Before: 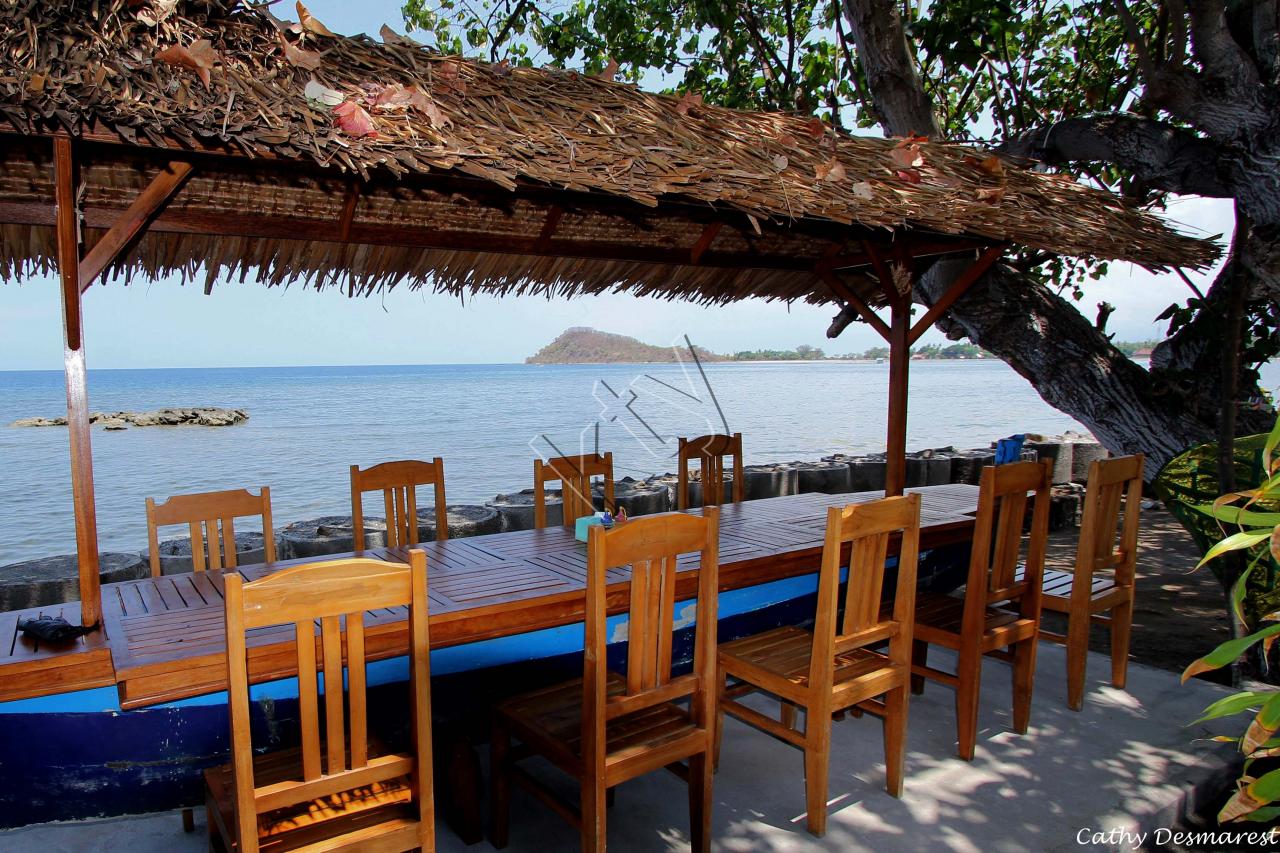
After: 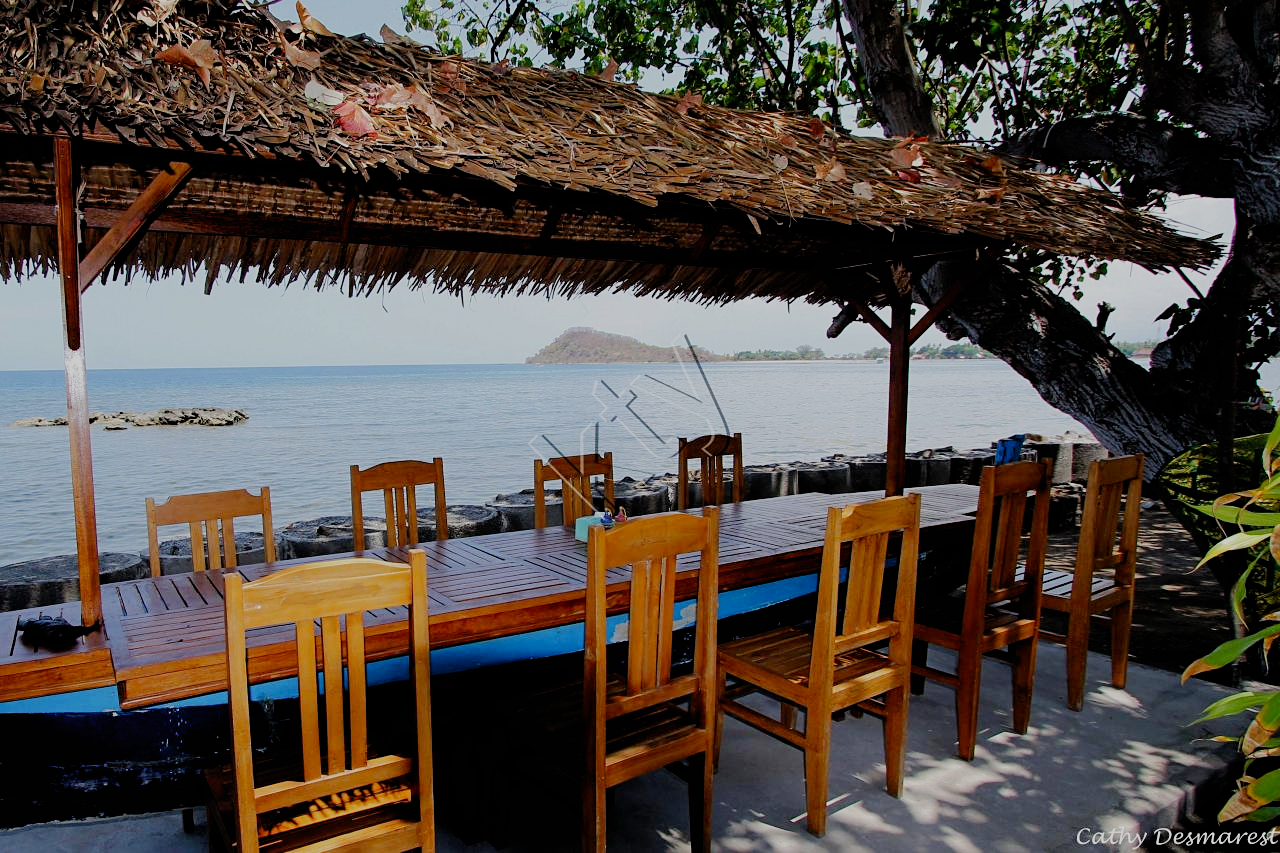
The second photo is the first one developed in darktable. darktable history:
sharpen: amount 0.21
filmic rgb: black relative exposure -6.83 EV, white relative exposure 5.92 EV, threshold 2.95 EV, hardness 2.7, preserve chrominance no, color science v3 (2019), use custom middle-gray values true, enable highlight reconstruction true
